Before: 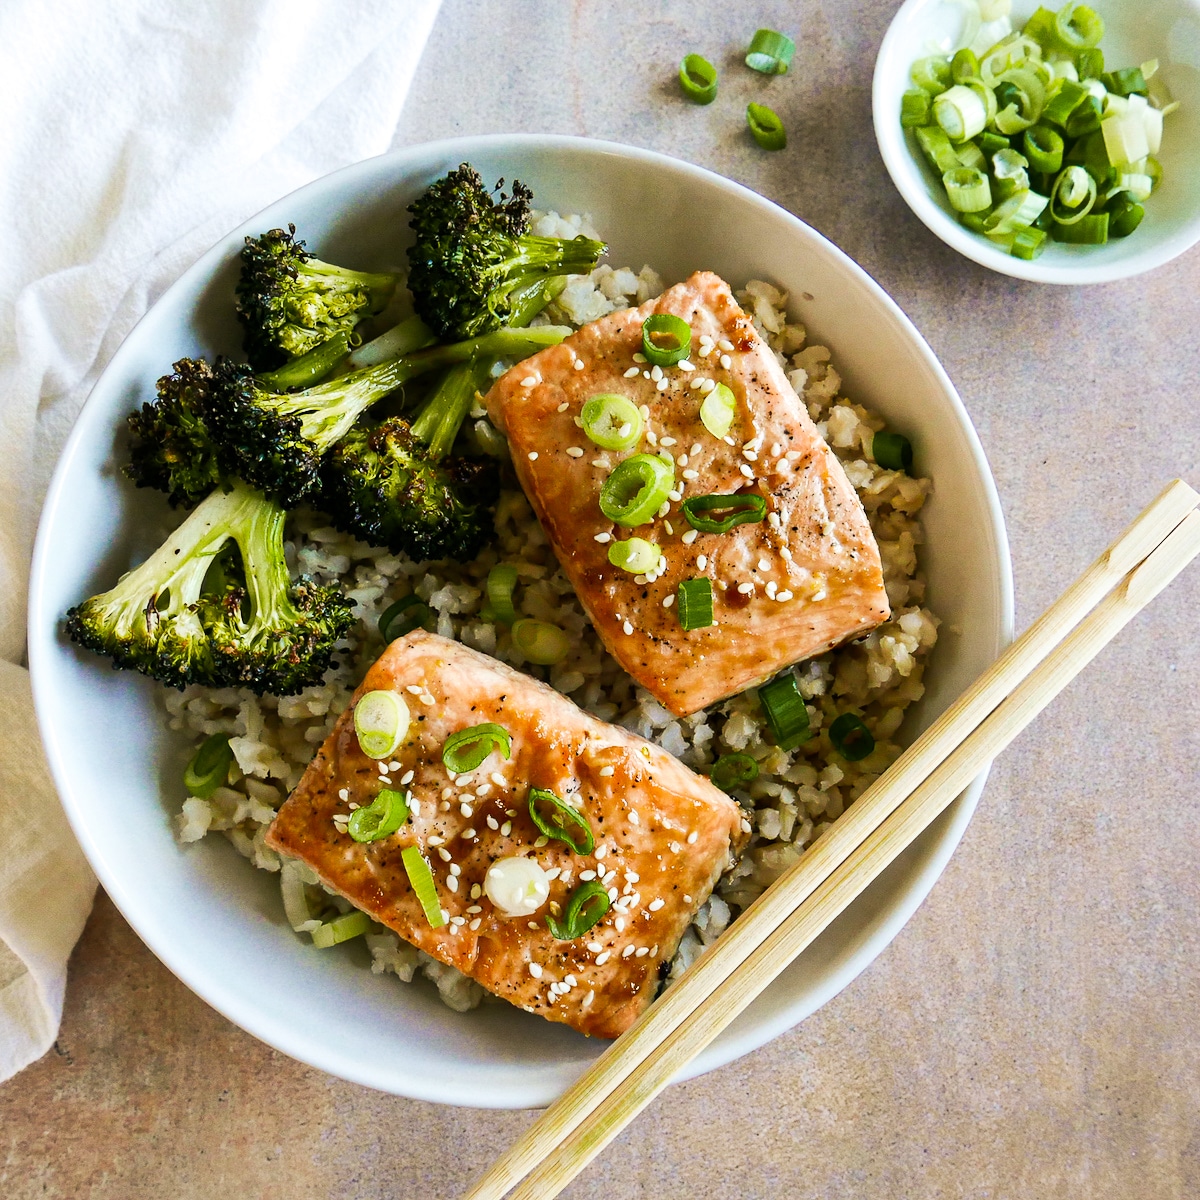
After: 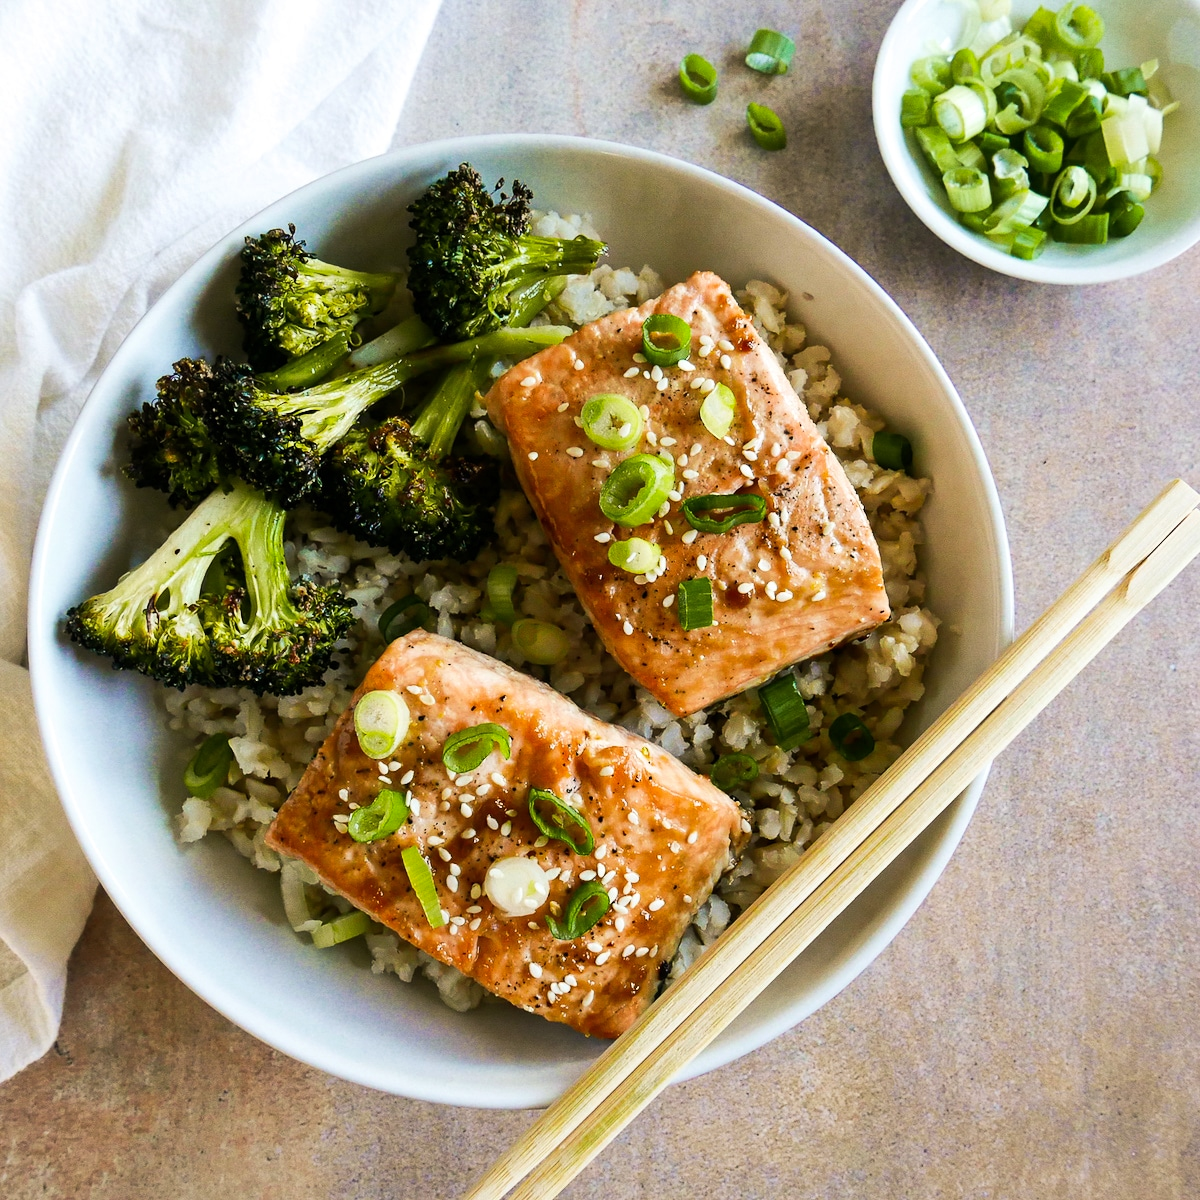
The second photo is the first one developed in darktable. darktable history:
base curve: curves: ch0 [(0, 0) (0.303, 0.277) (1, 1)], preserve colors none
